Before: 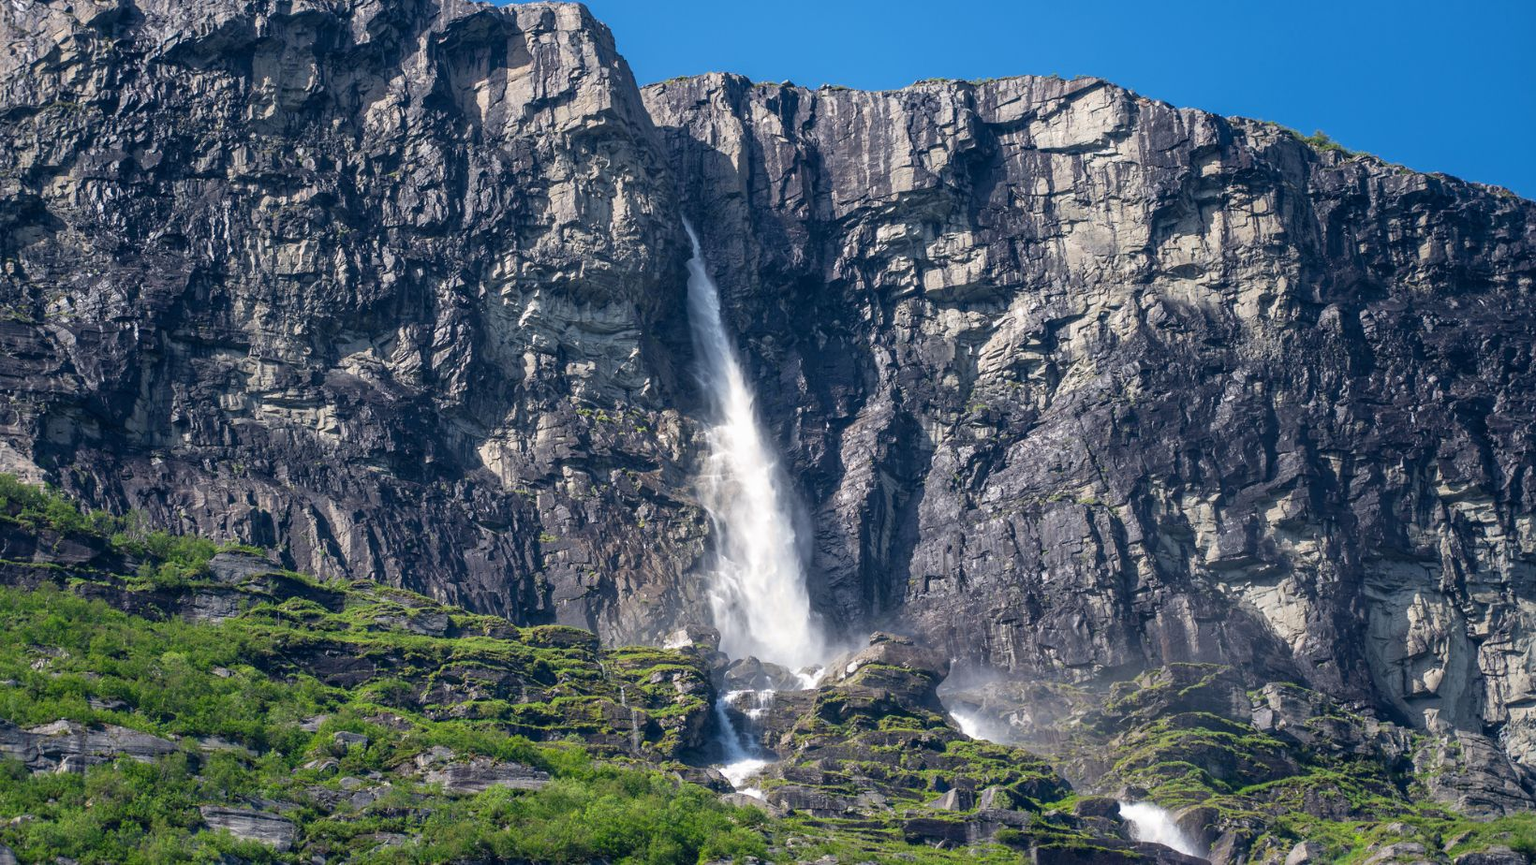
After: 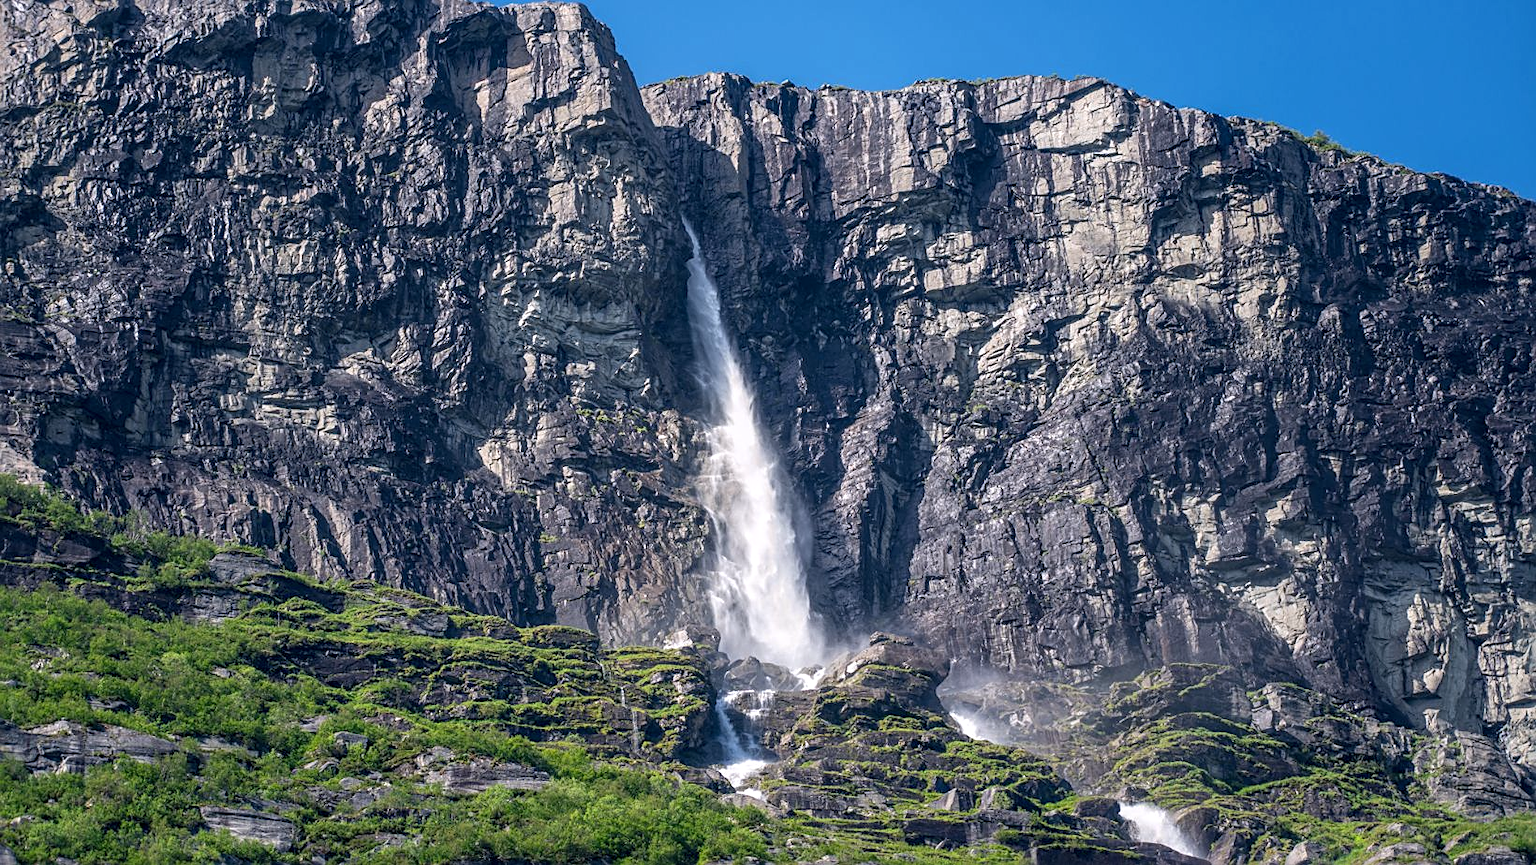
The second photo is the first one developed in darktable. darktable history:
local contrast: on, module defaults
sharpen: on, module defaults
white balance: red 1.009, blue 1.027
